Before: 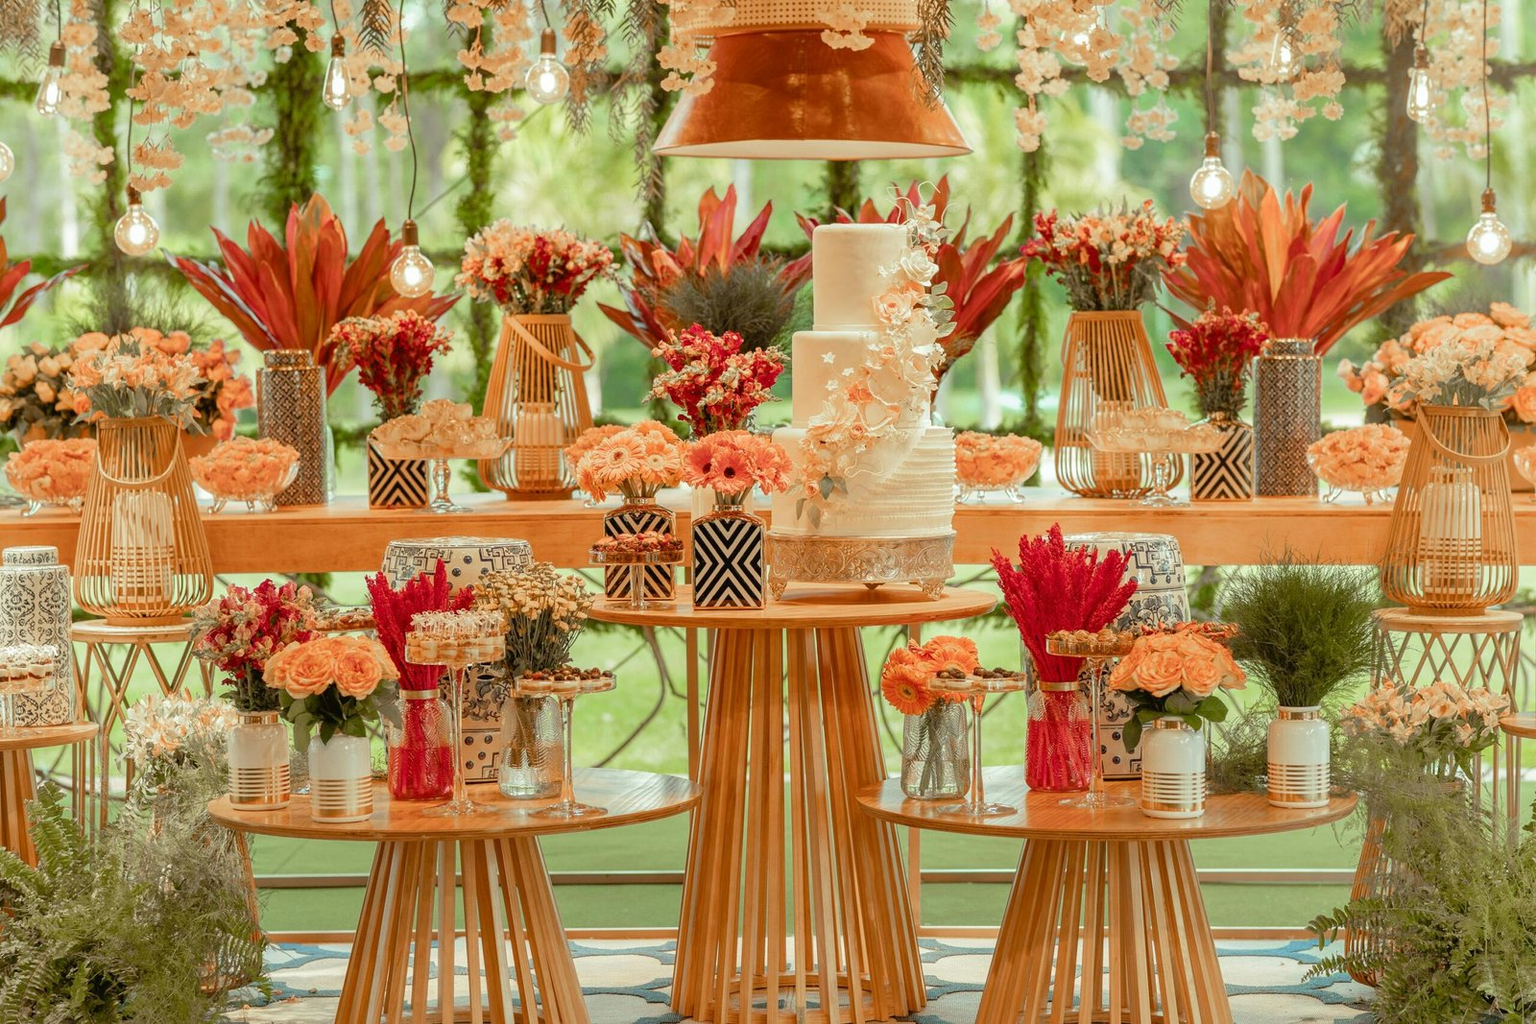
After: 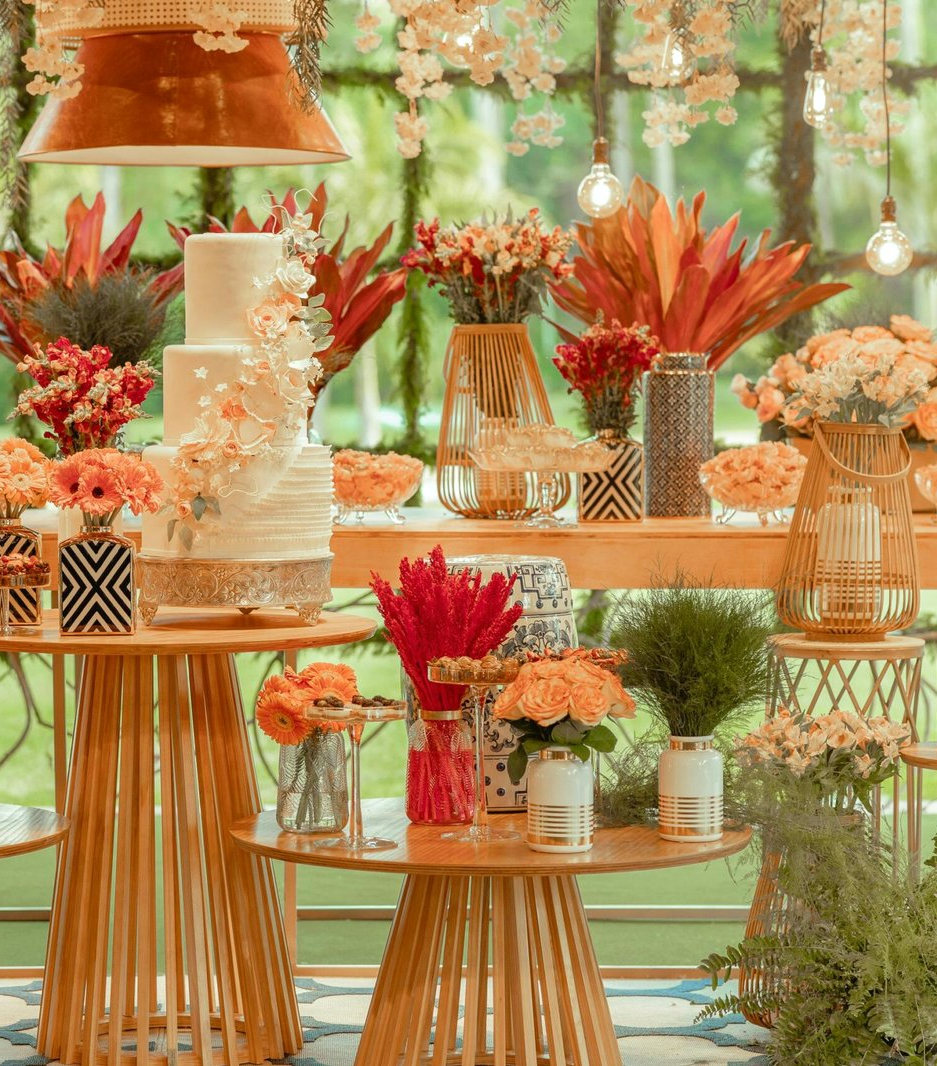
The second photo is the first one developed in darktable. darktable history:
crop: left 41.402%
tone equalizer: on, module defaults
